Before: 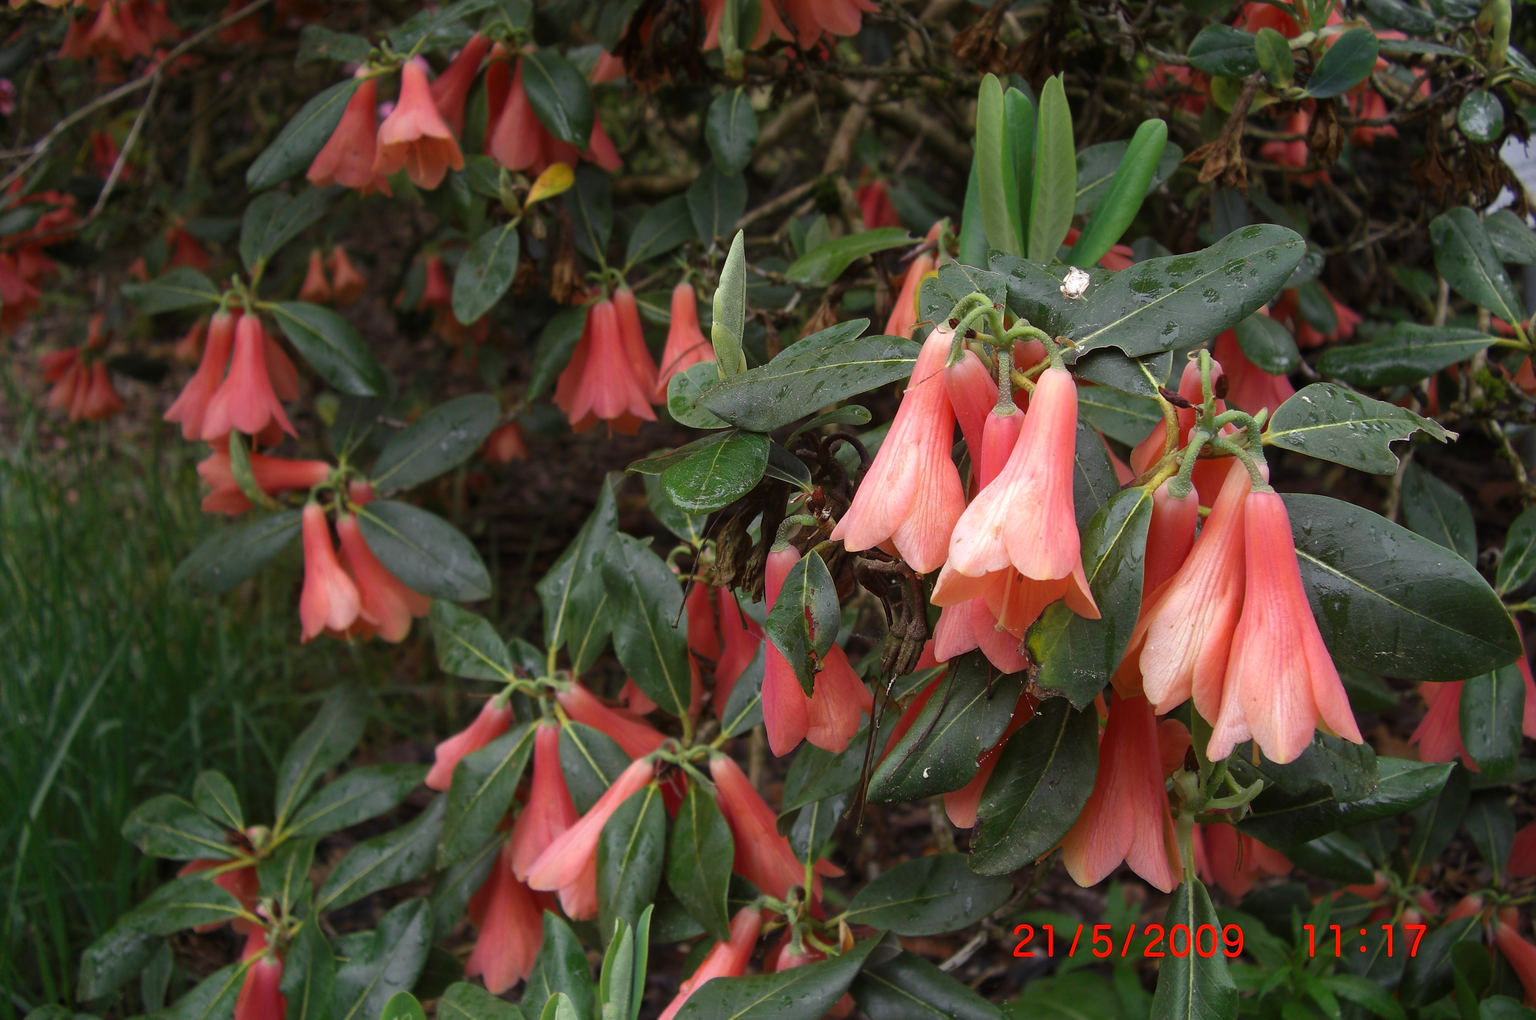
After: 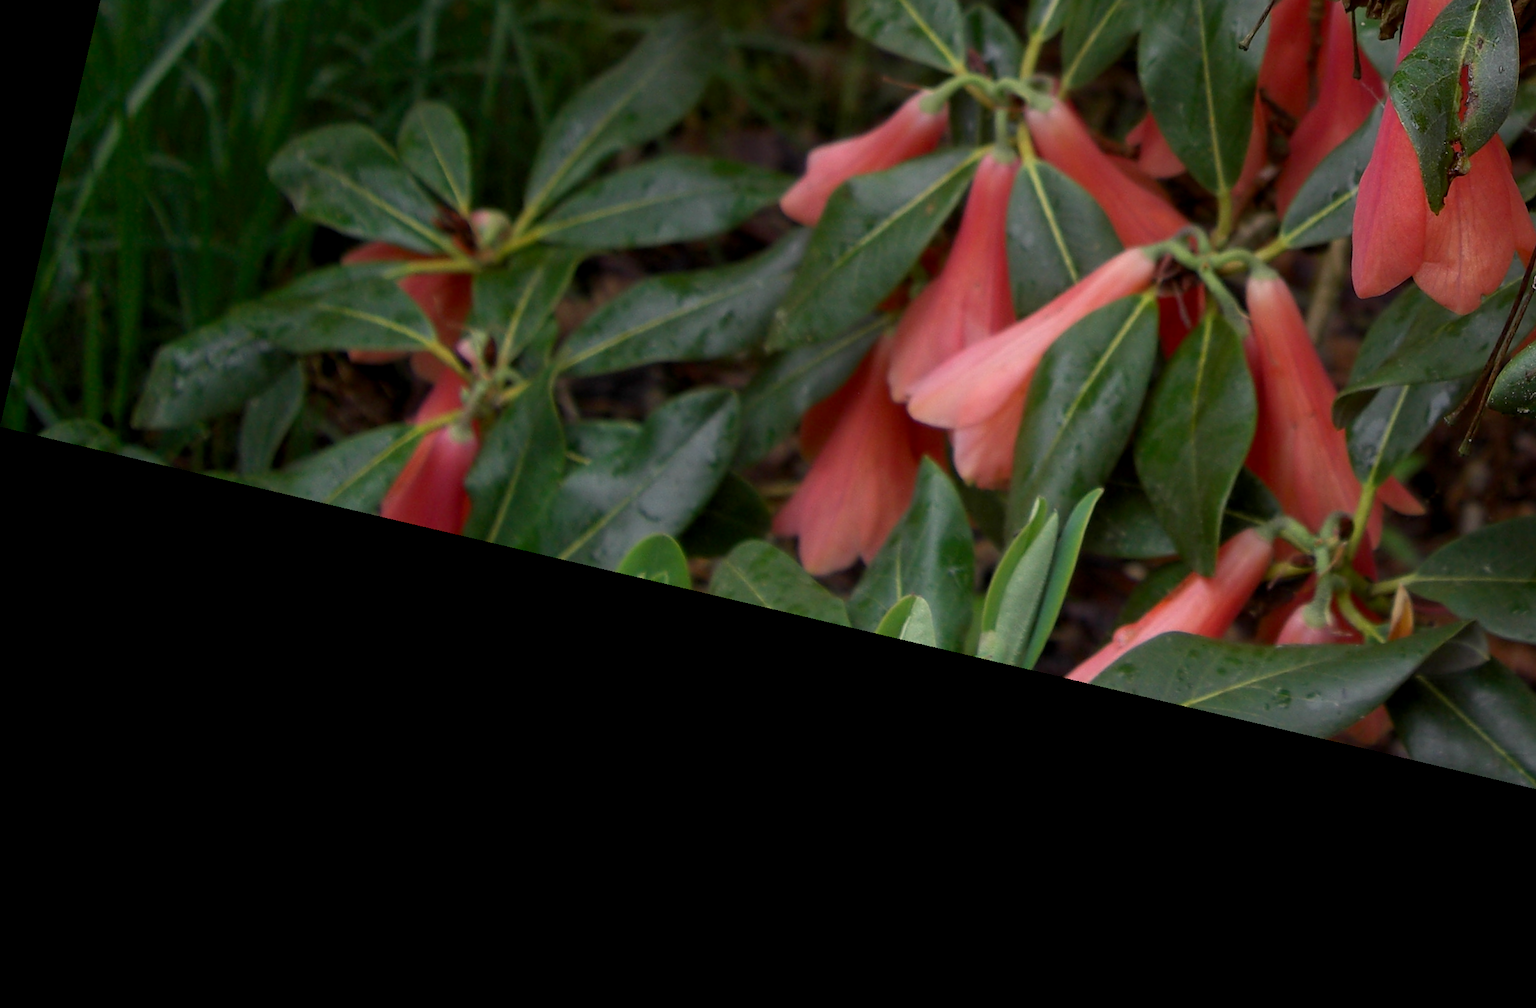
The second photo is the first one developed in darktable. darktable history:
exposure: black level correction 0.006, exposure -0.226 EV, compensate highlight preservation false
crop and rotate: top 54.778%, right 46.61%, bottom 0.159%
rotate and perspective: rotation 13.27°, automatic cropping off
